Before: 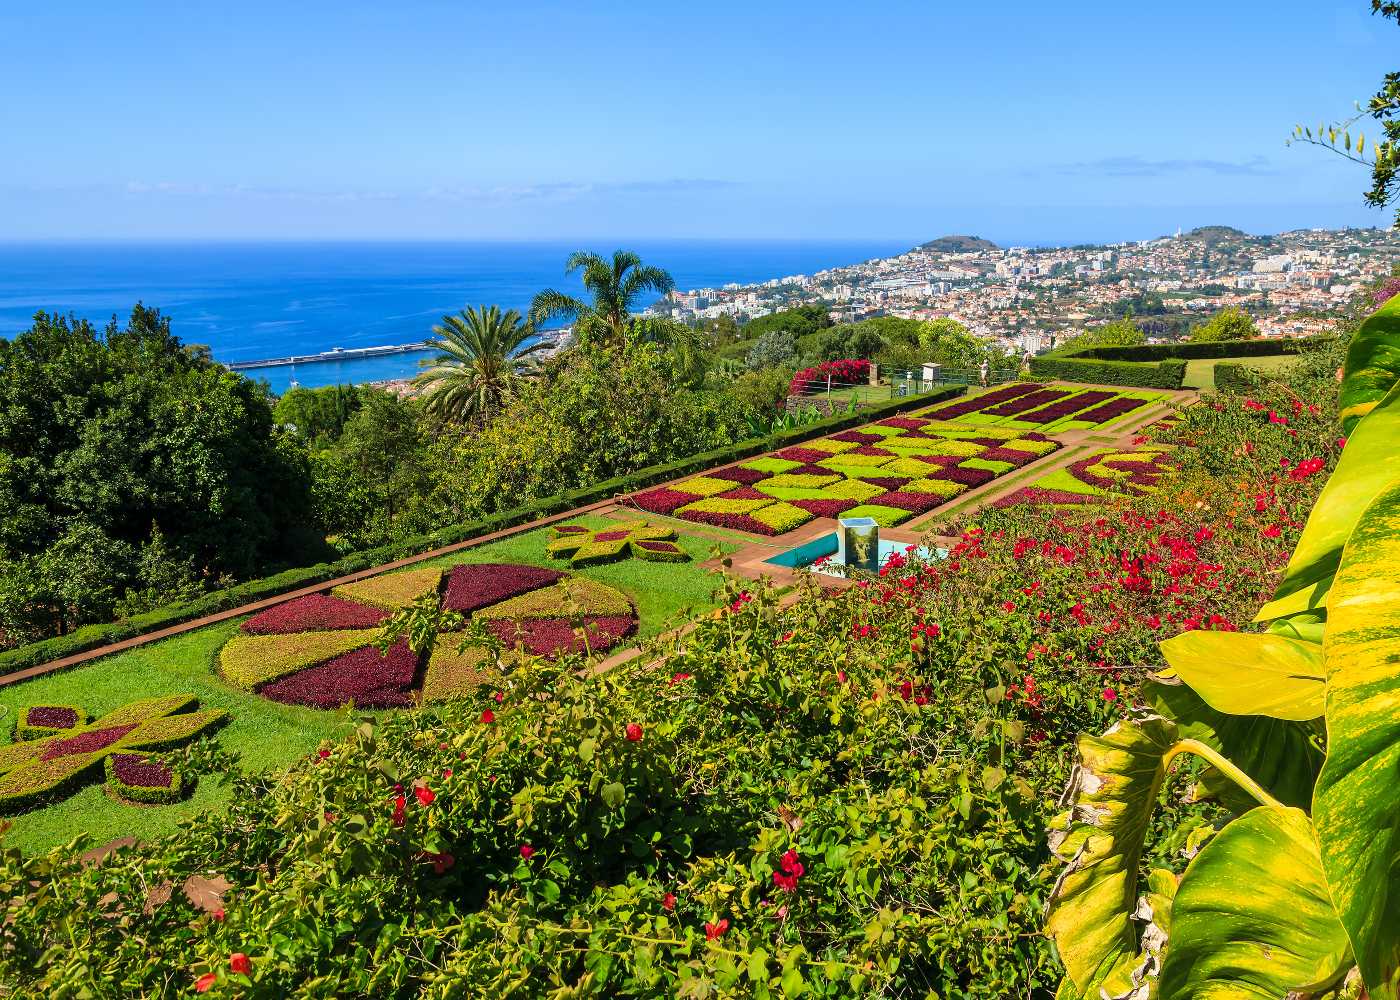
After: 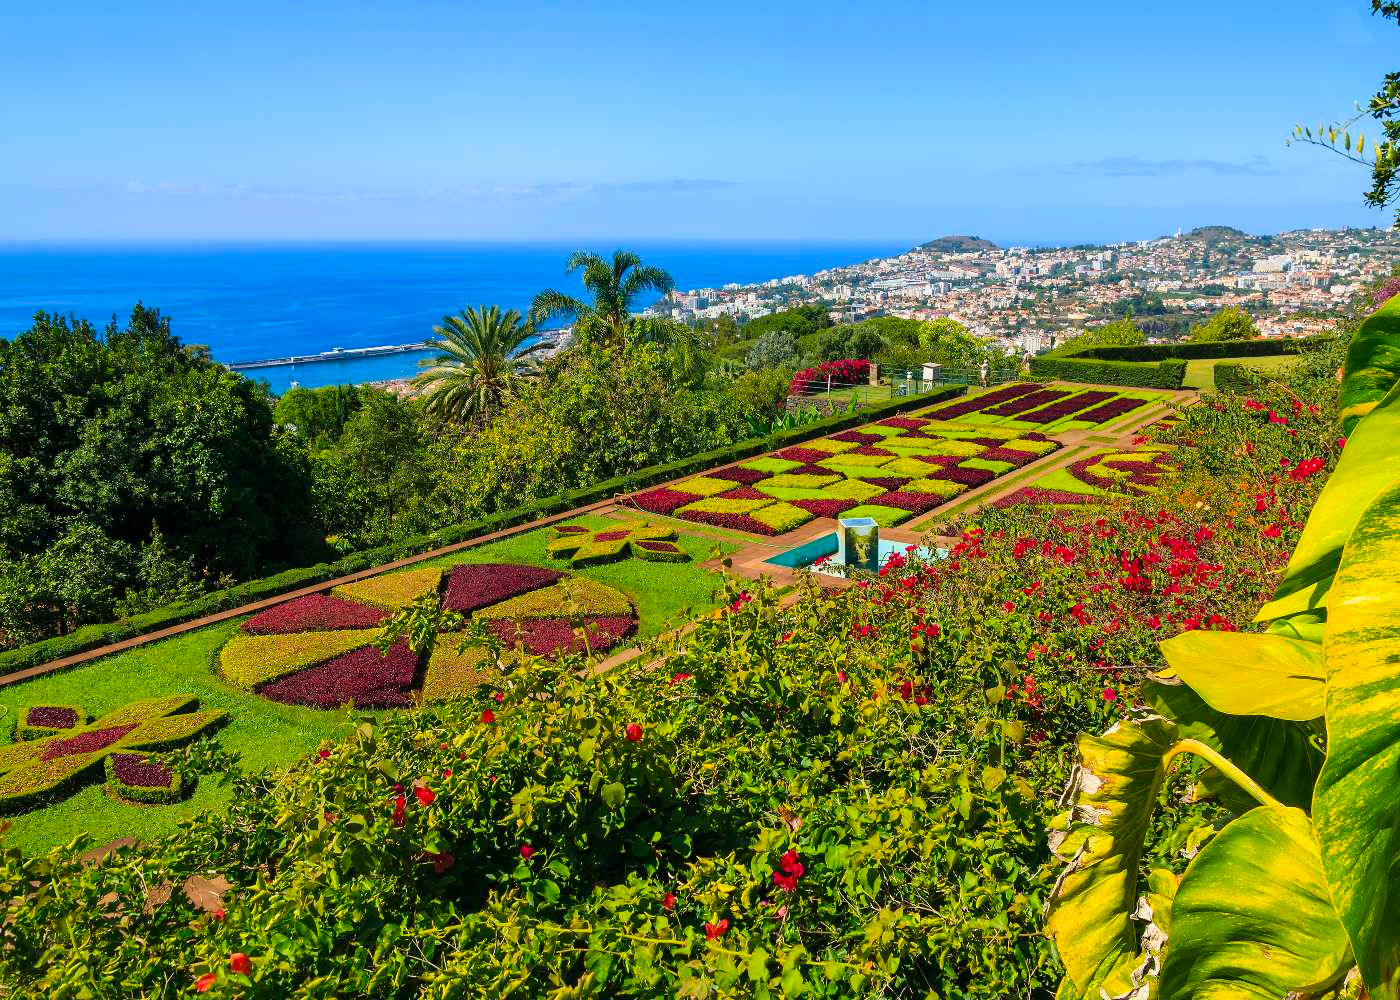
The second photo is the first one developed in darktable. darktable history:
color balance rgb: shadows lift › luminance -7.477%, shadows lift › chroma 2.276%, shadows lift › hue 165.09°, perceptual saturation grading › global saturation 14.98%, global vibrance 9.666%
